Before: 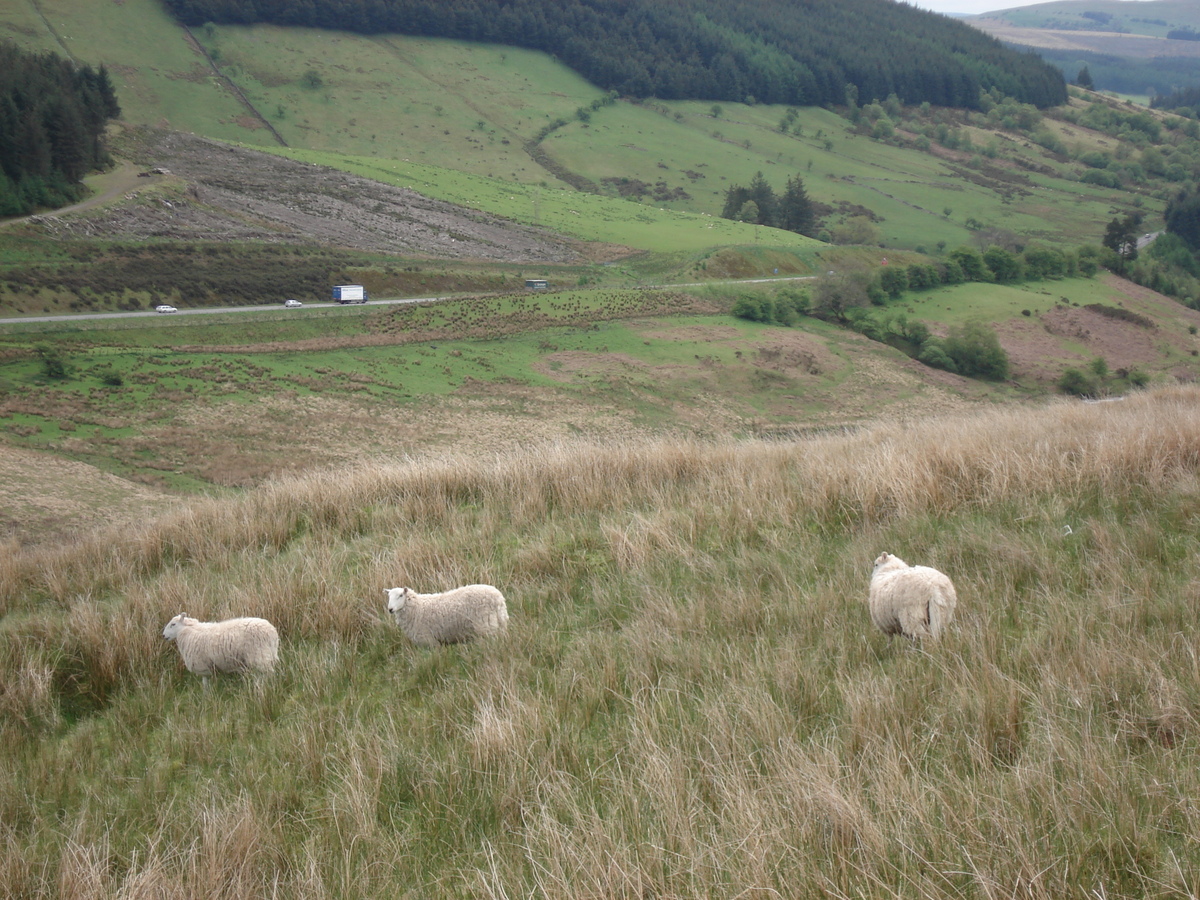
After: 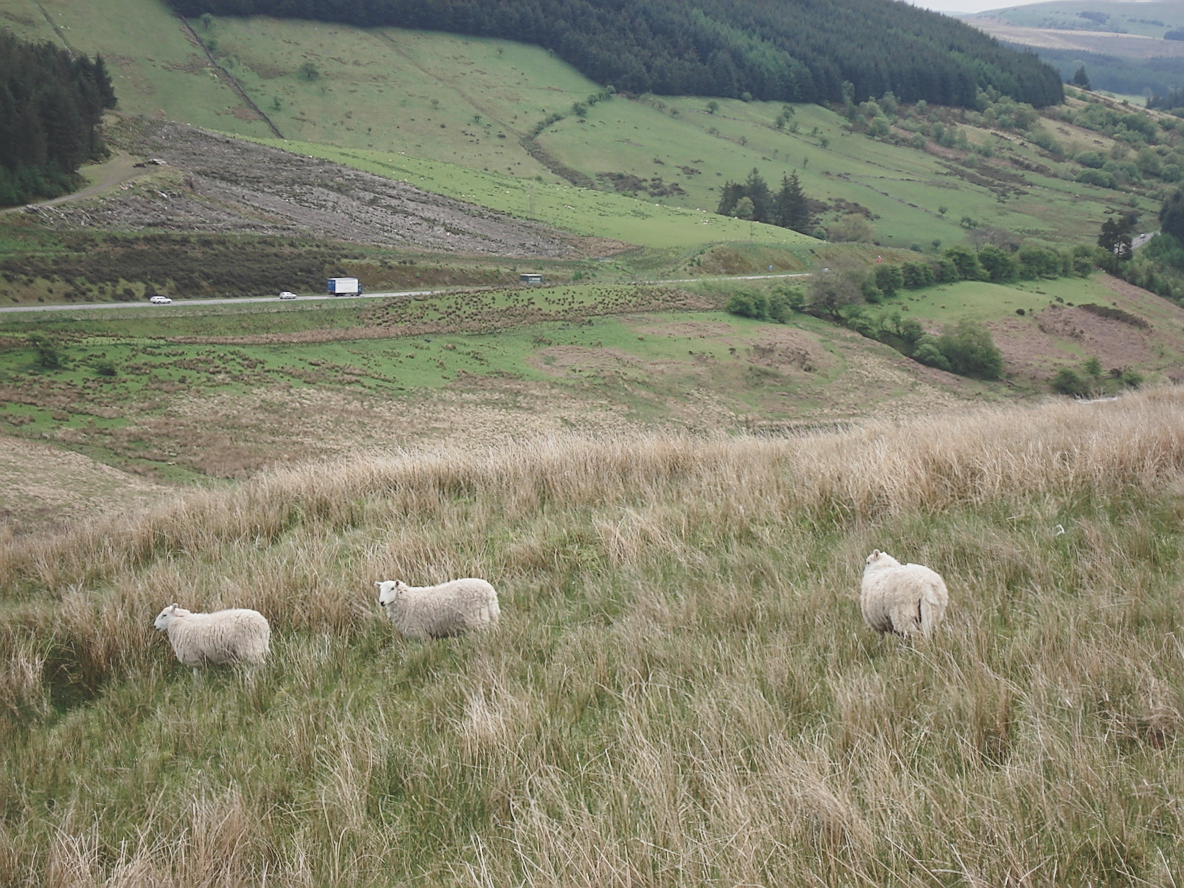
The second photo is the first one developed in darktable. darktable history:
exposure: black level correction -0.036, exposure -0.495 EV, compensate highlight preservation false
contrast brightness saturation: contrast 0.141
tone curve: curves: ch0 [(0, 0) (0.003, 0.059) (0.011, 0.059) (0.025, 0.057) (0.044, 0.055) (0.069, 0.057) (0.1, 0.083) (0.136, 0.128) (0.177, 0.185) (0.224, 0.242) (0.277, 0.308) (0.335, 0.383) (0.399, 0.468) (0.468, 0.547) (0.543, 0.632) (0.623, 0.71) (0.709, 0.801) (0.801, 0.859) (0.898, 0.922) (1, 1)], preserve colors none
crop and rotate: angle -0.56°
sharpen: on, module defaults
